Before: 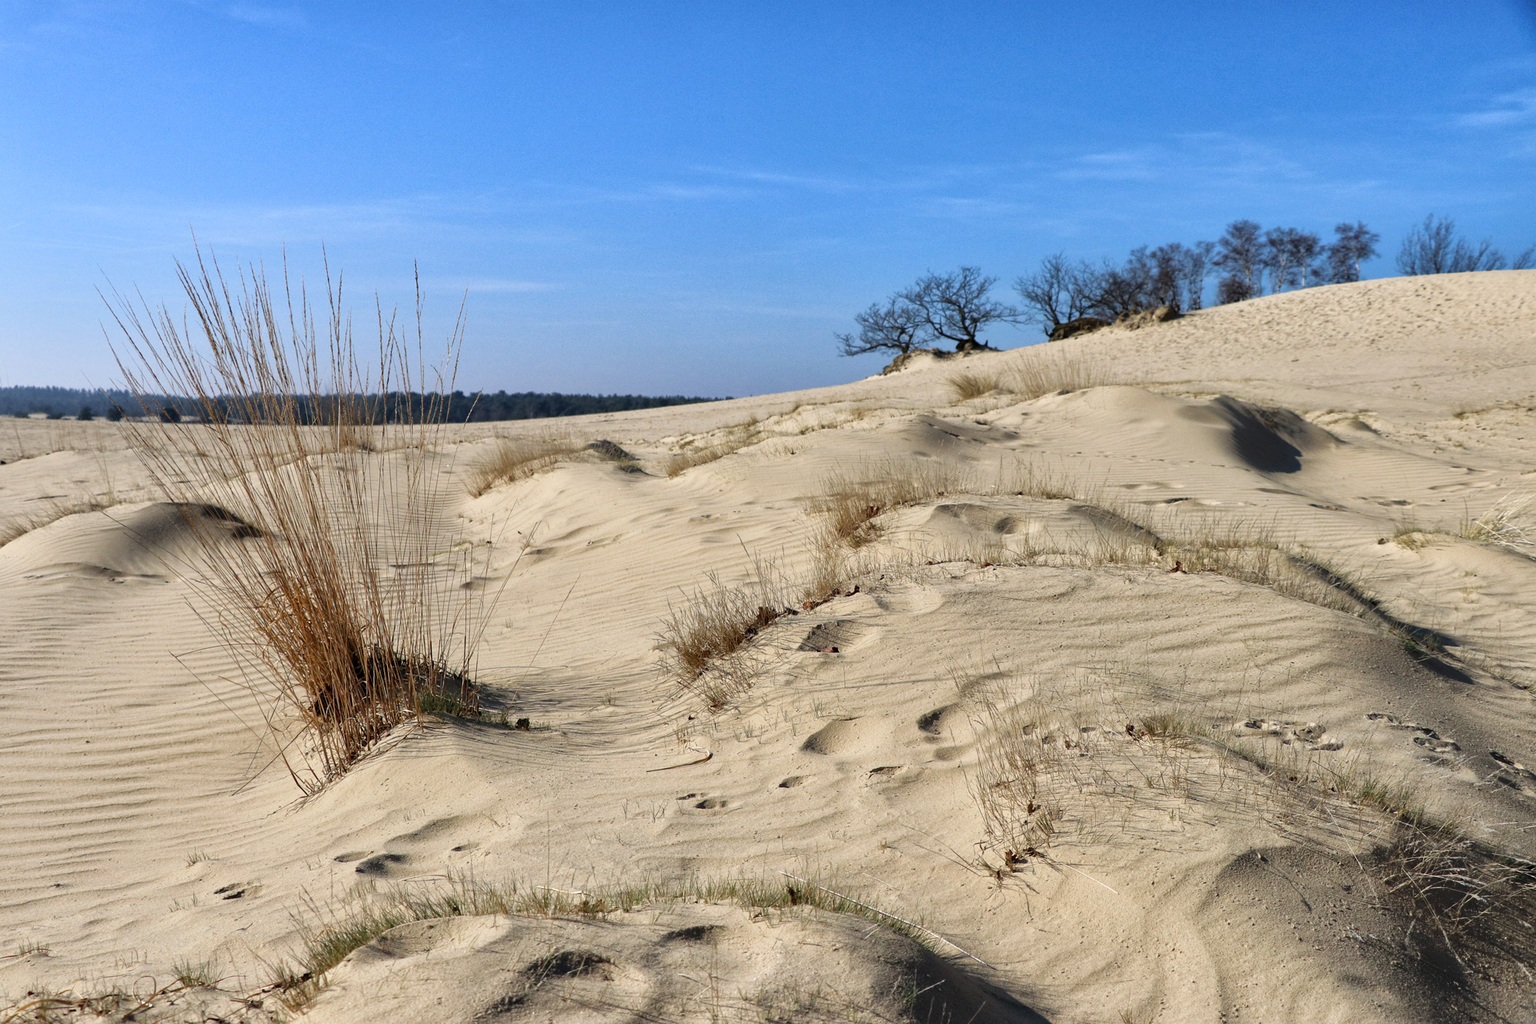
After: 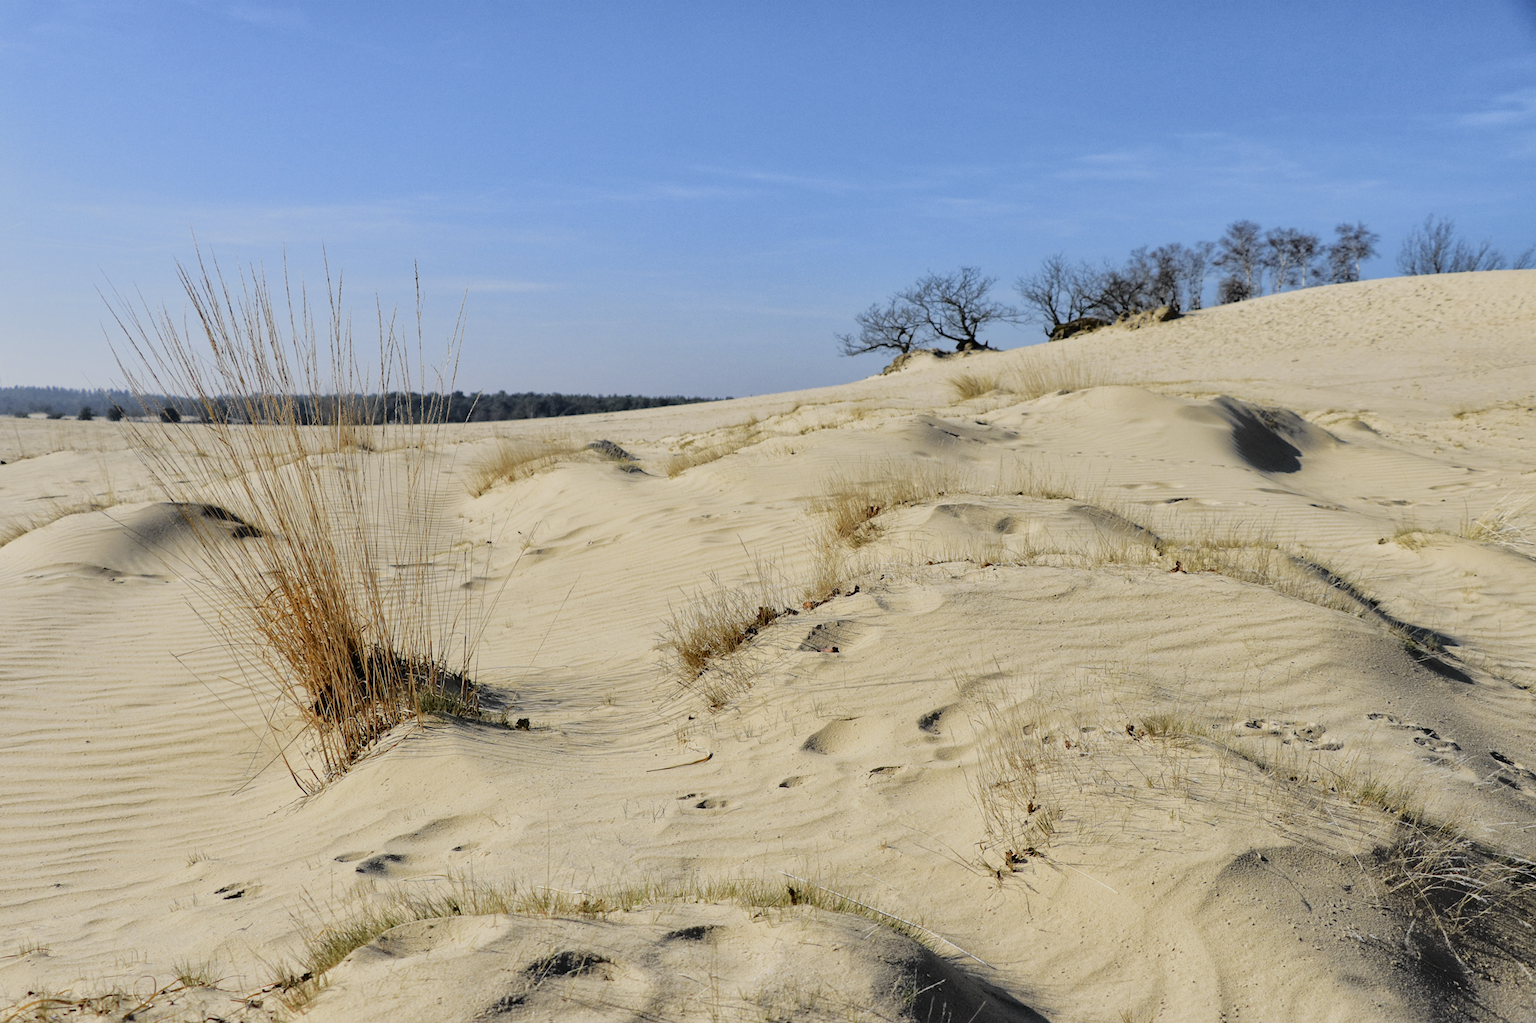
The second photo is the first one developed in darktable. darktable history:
filmic rgb: middle gray luminance 4.08%, black relative exposure -13.09 EV, white relative exposure 5.04 EV, target black luminance 0%, hardness 5.17, latitude 59.53%, contrast 0.753, highlights saturation mix 5.25%, shadows ↔ highlights balance 25.48%
tone curve: curves: ch0 [(0, 0.013) (0.129, 0.1) (0.327, 0.382) (0.489, 0.573) (0.66, 0.748) (0.858, 0.926) (1, 0.977)]; ch1 [(0, 0) (0.353, 0.344) (0.45, 0.46) (0.498, 0.498) (0.521, 0.512) (0.563, 0.559) (0.592, 0.585) (0.647, 0.68) (1, 1)]; ch2 [(0, 0) (0.333, 0.346) (0.375, 0.375) (0.427, 0.44) (0.476, 0.492) (0.511, 0.508) (0.528, 0.533) (0.579, 0.61) (0.612, 0.644) (0.66, 0.715) (1, 1)], color space Lab, independent channels, preserve colors none
